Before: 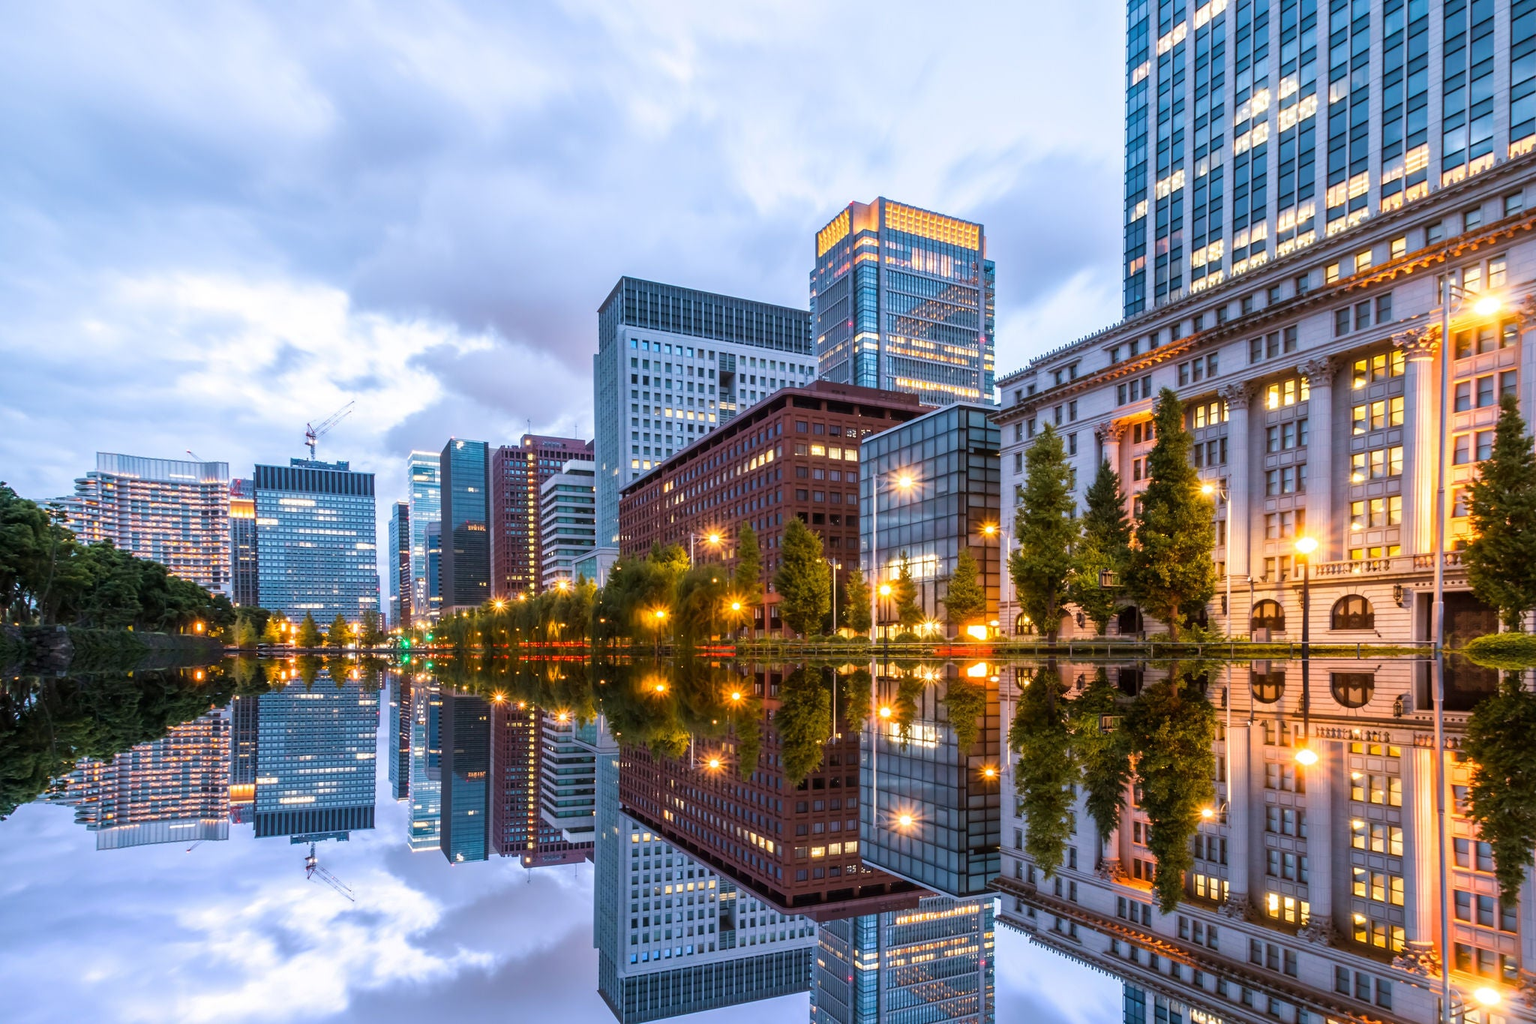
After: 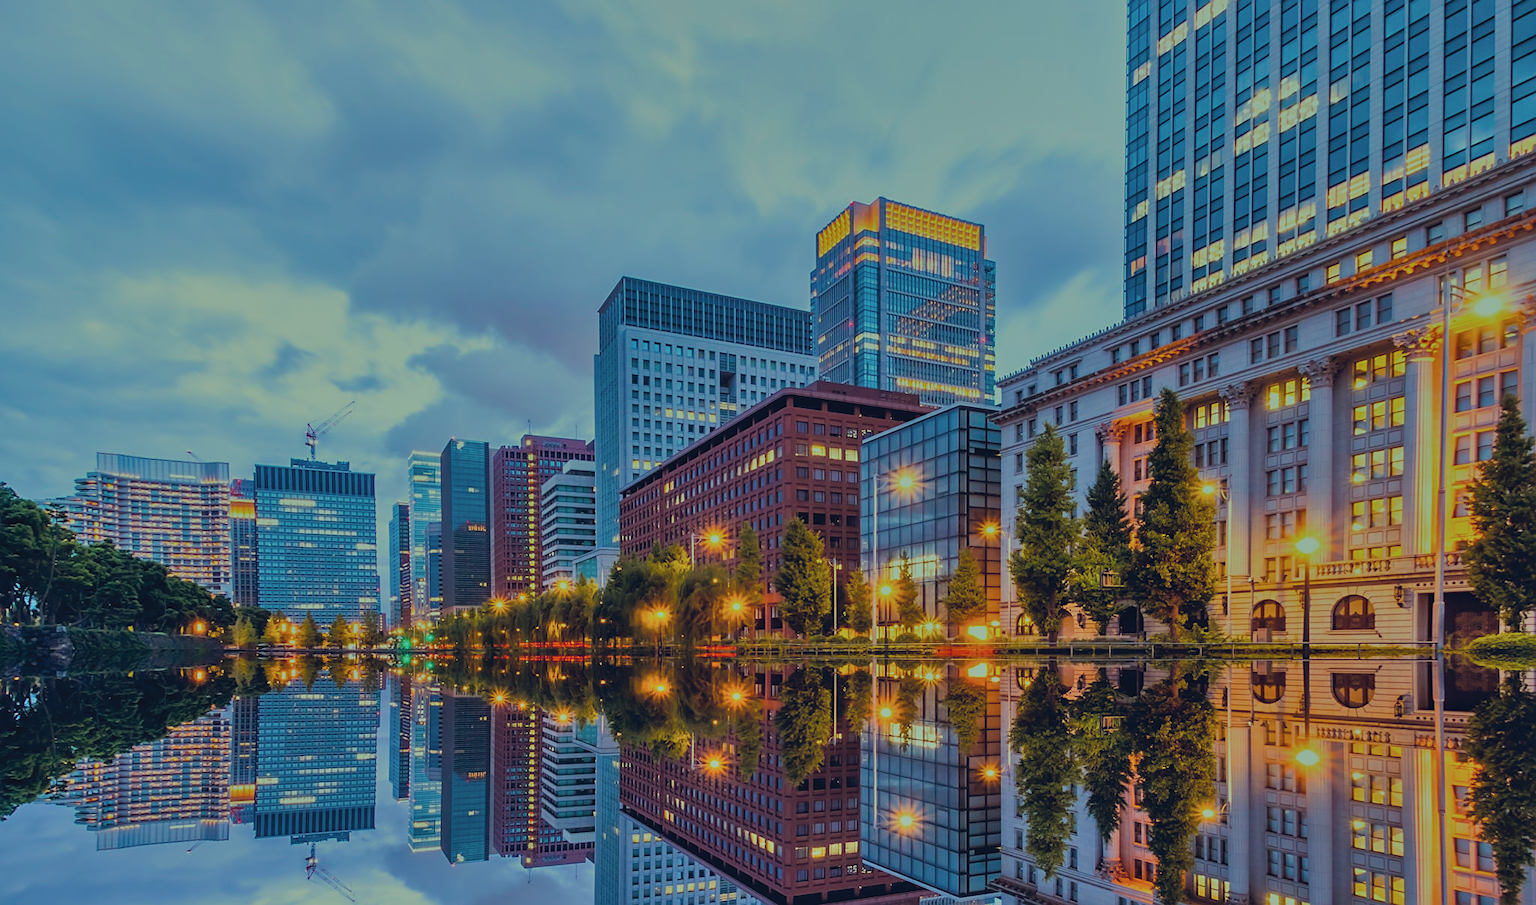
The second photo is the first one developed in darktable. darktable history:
color balance rgb: highlights gain › luminance 15.343%, highlights gain › chroma 6.949%, highlights gain › hue 127.72°, global offset › luminance 0.423%, global offset › chroma 0.21%, global offset › hue 255.24°, linear chroma grading › global chroma 15.108%, perceptual saturation grading › global saturation 25.821%, global vibrance 9.69%
shadows and highlights: soften with gaussian
contrast brightness saturation: contrast -0.071, brightness -0.034, saturation -0.111
exposure: black level correction 0, exposure -0.724 EV, compensate exposure bias true, compensate highlight preservation false
crop and rotate: top 0%, bottom 11.554%
filmic rgb: black relative exposure -7.65 EV, white relative exposure 4.56 EV, threshold 5.98 EV, hardness 3.61, color science v6 (2022), enable highlight reconstruction true
tone equalizer: -8 EV 0.278 EV, -7 EV 0.428 EV, -6 EV 0.421 EV, -5 EV 0.219 EV, -3 EV -0.246 EV, -2 EV -0.408 EV, -1 EV -0.405 EV, +0 EV -0.221 EV, edges refinement/feathering 500, mask exposure compensation -1.57 EV, preserve details no
sharpen: on, module defaults
